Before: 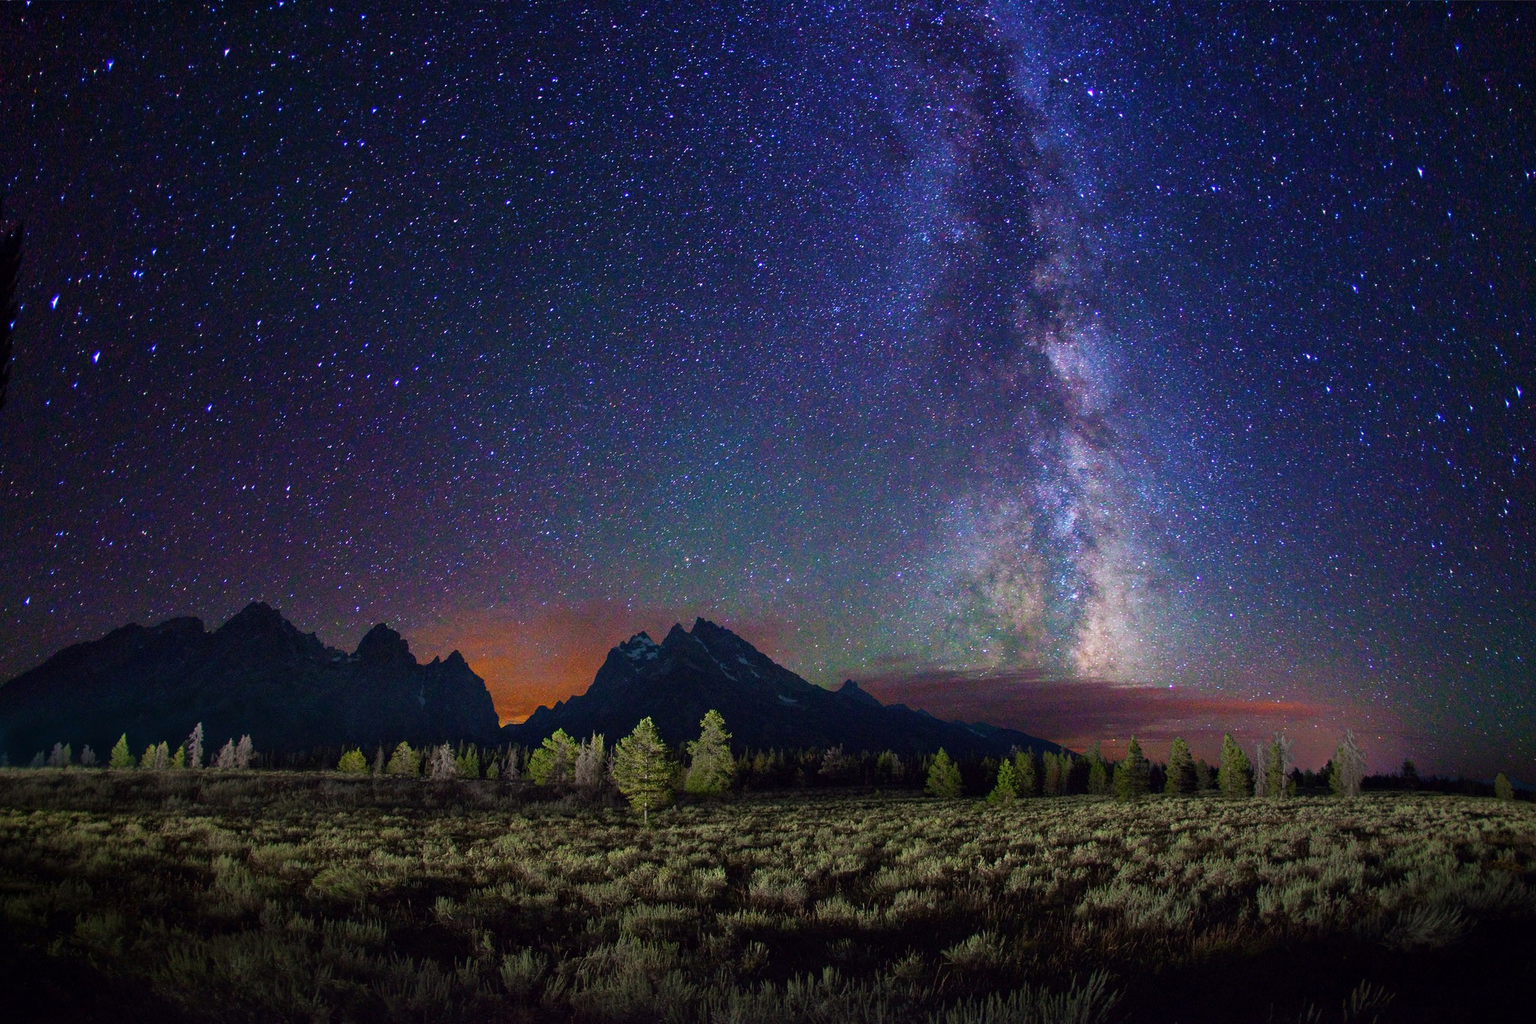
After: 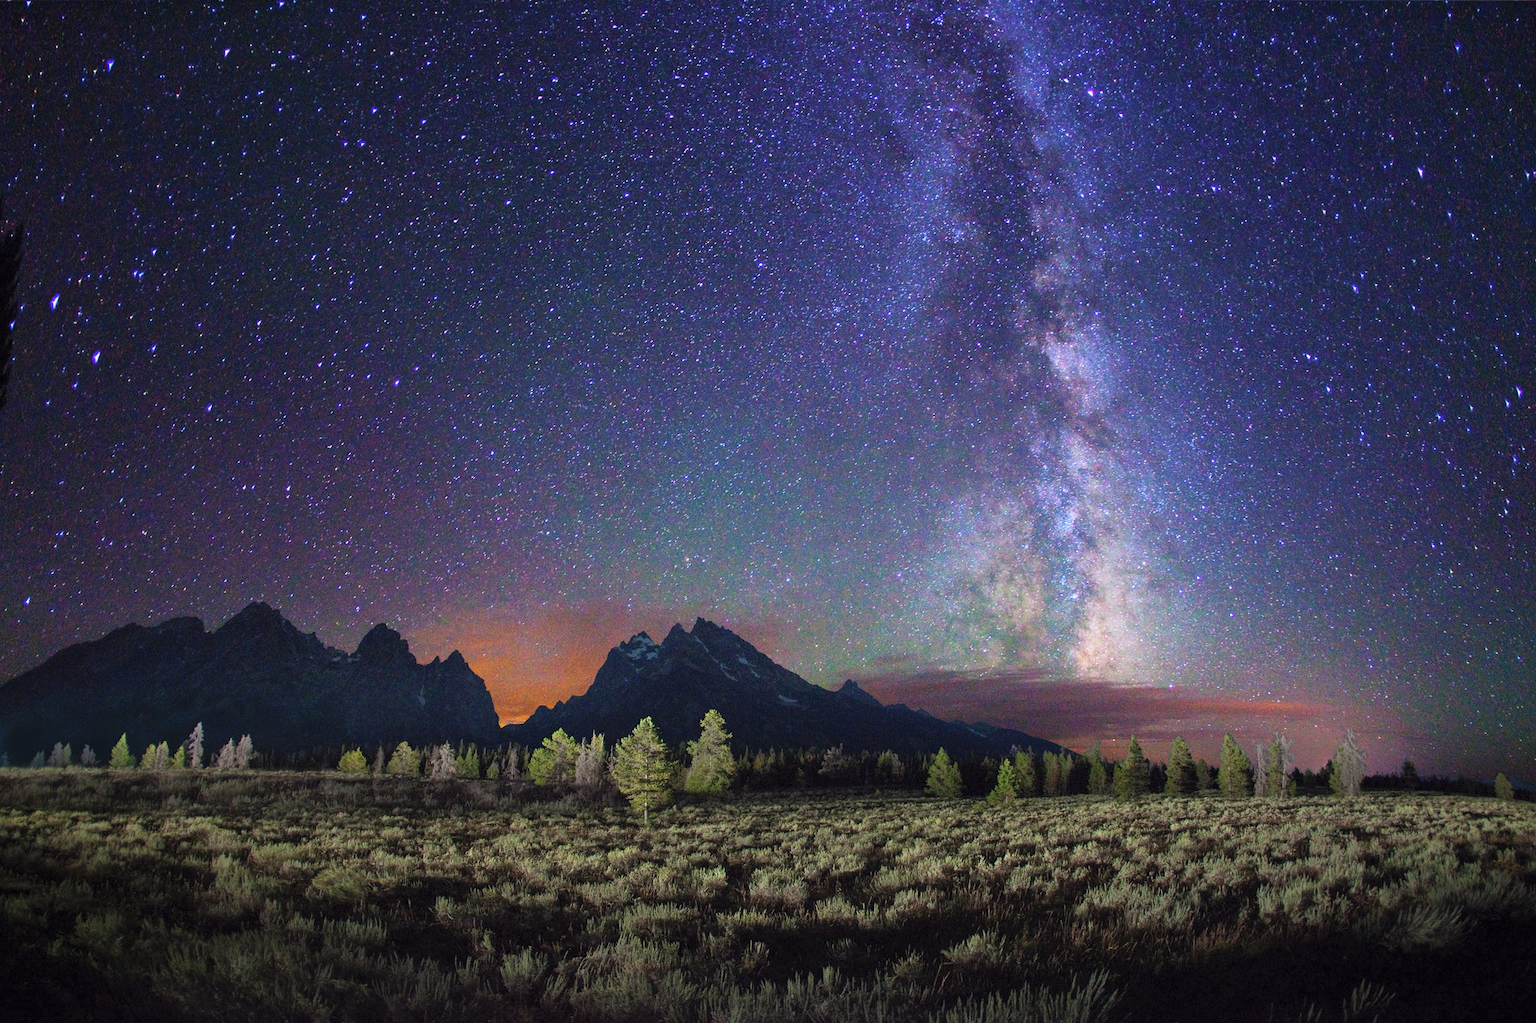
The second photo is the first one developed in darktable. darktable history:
contrast brightness saturation: contrast 0.136, brightness 0.224
